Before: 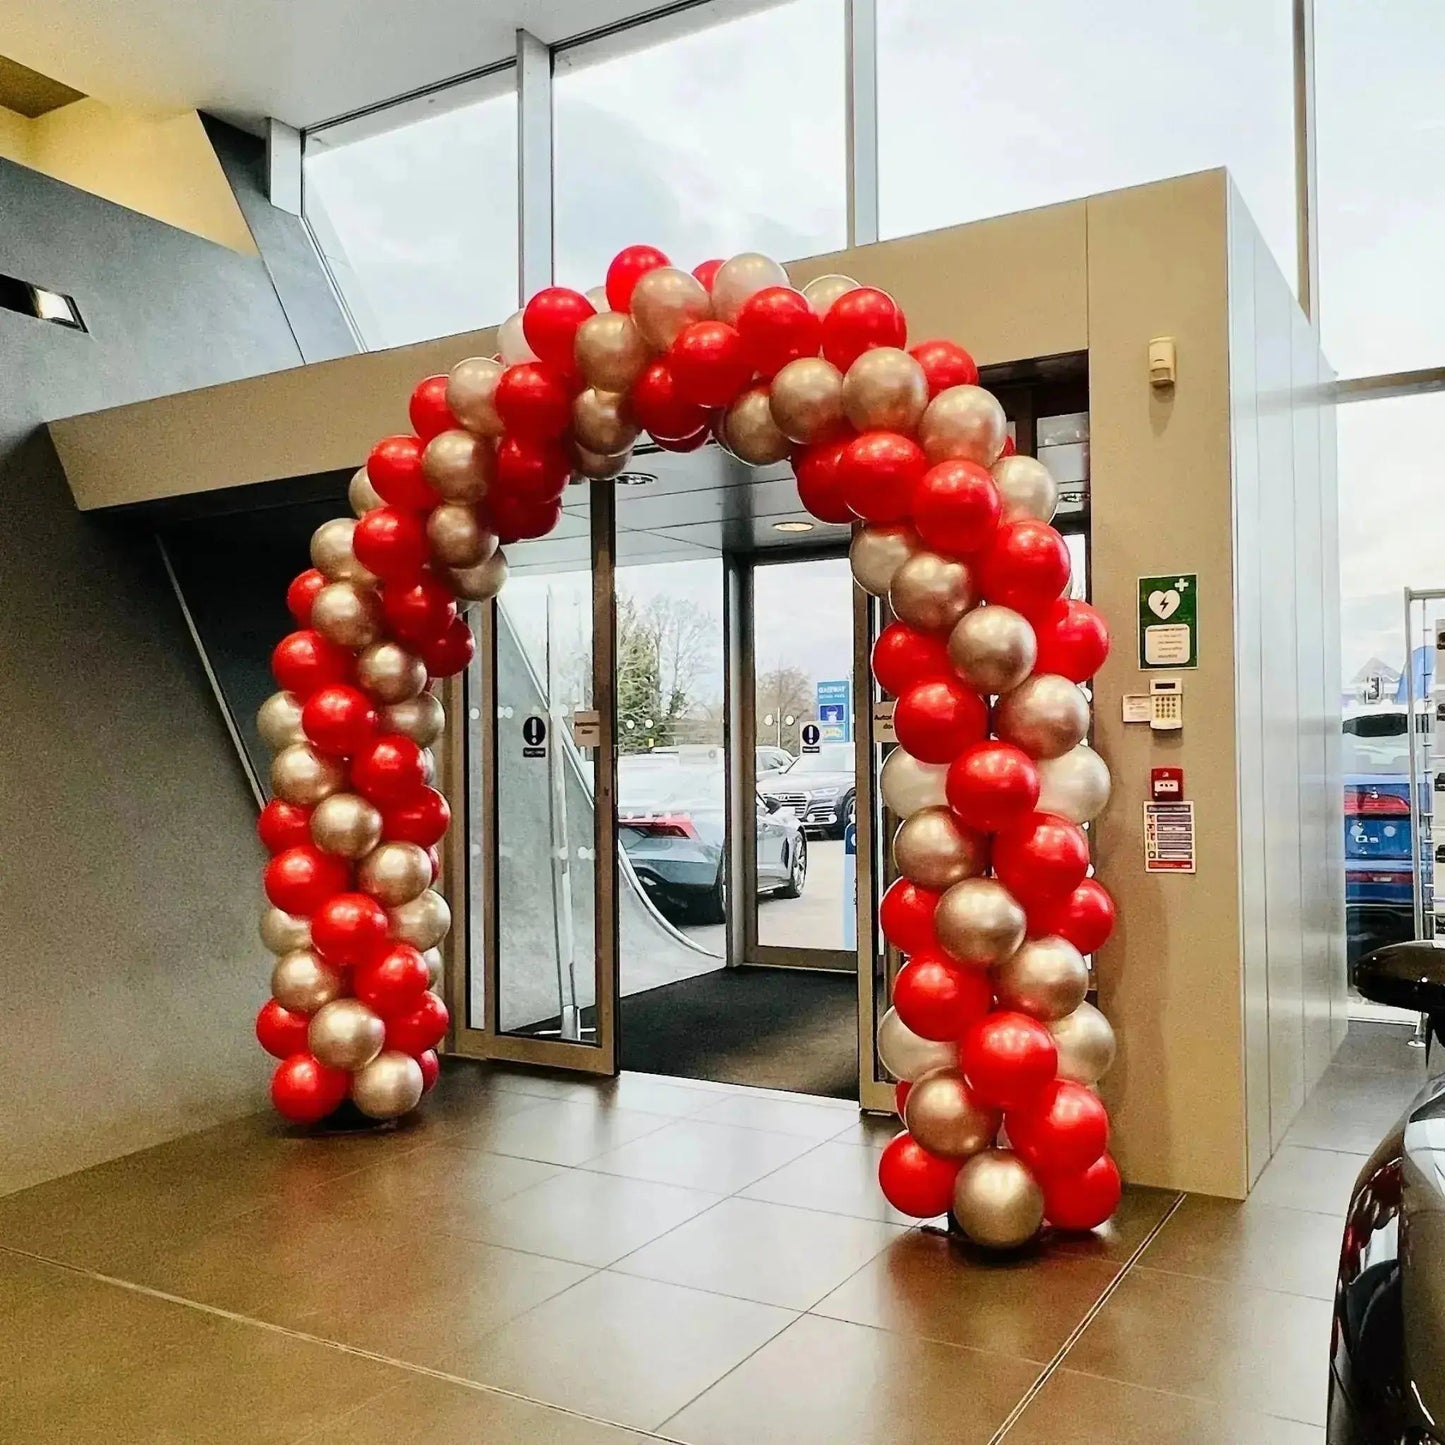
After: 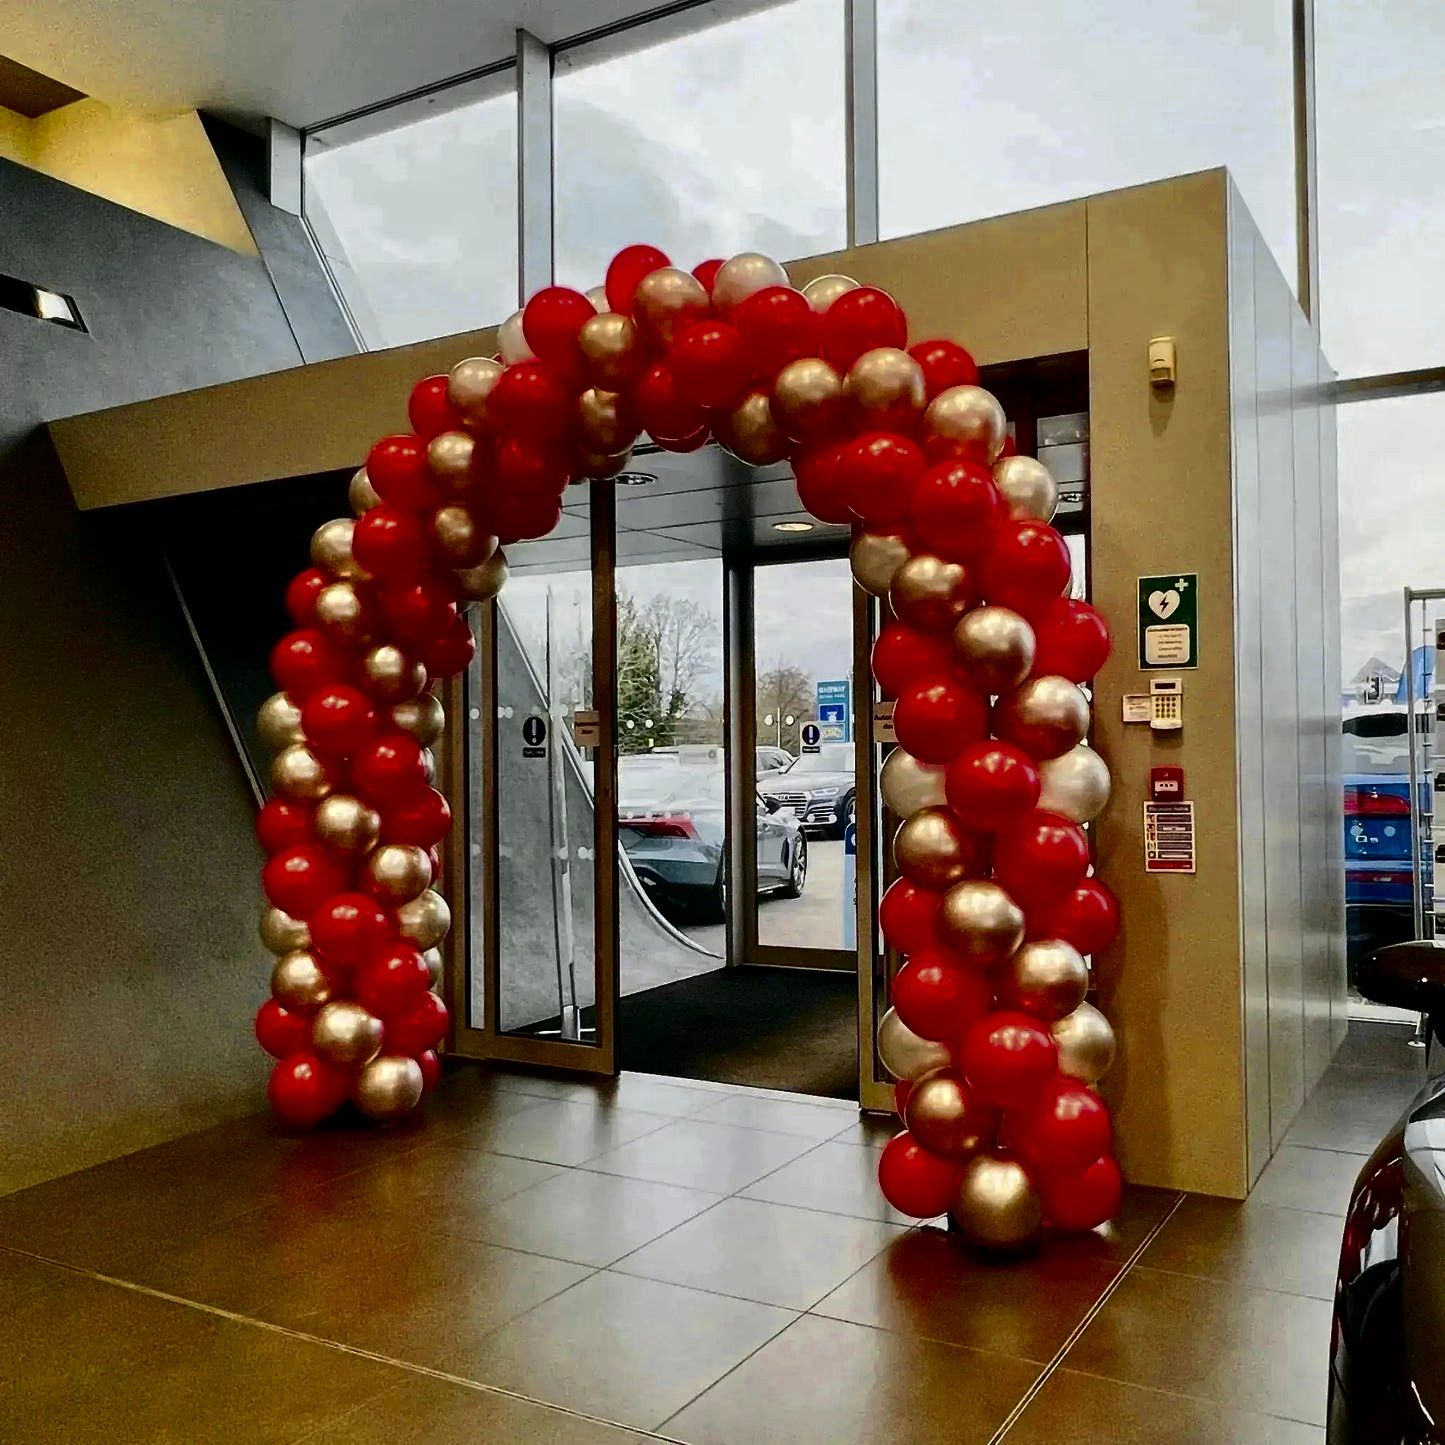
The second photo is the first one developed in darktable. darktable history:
contrast brightness saturation: brightness -0.505
color zones: curves: ch0 [(0.004, 0.305) (0.261, 0.623) (0.389, 0.399) (0.708, 0.571) (0.947, 0.34)]; ch1 [(0.025, 0.645) (0.229, 0.584) (0.326, 0.551) (0.484, 0.262) (0.757, 0.643)]
